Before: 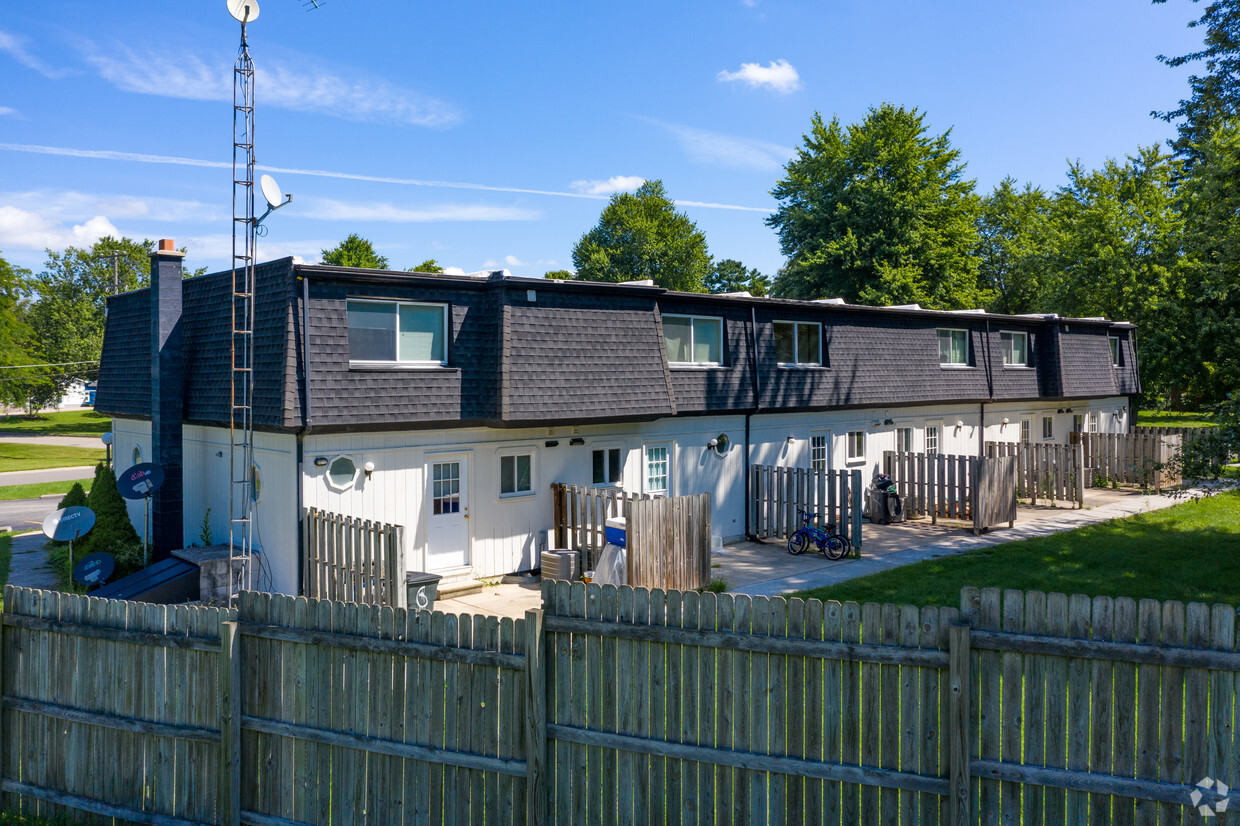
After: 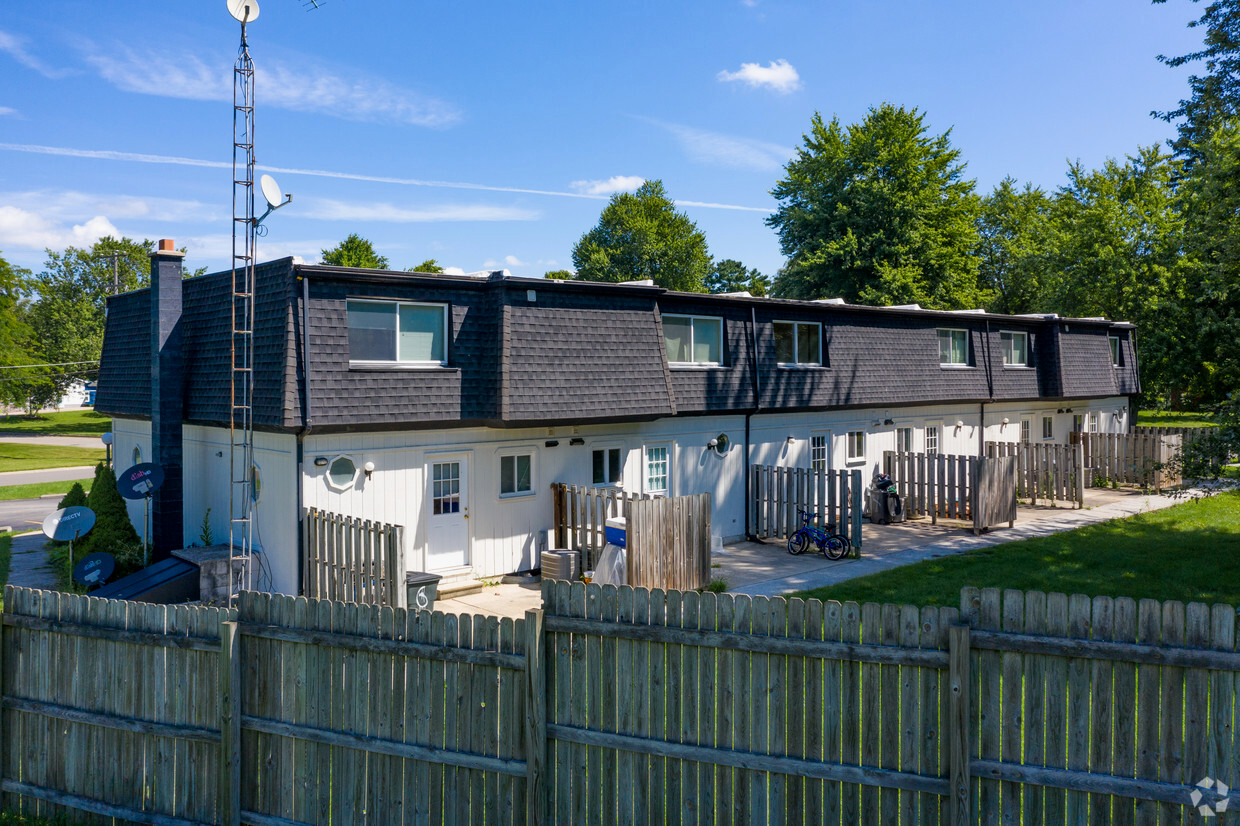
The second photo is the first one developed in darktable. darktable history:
shadows and highlights: shadows 11.11, white point adjustment 1.2, highlights -1.12, soften with gaussian
exposure: black level correction 0.001, exposure -0.121 EV, compensate exposure bias true, compensate highlight preservation false
